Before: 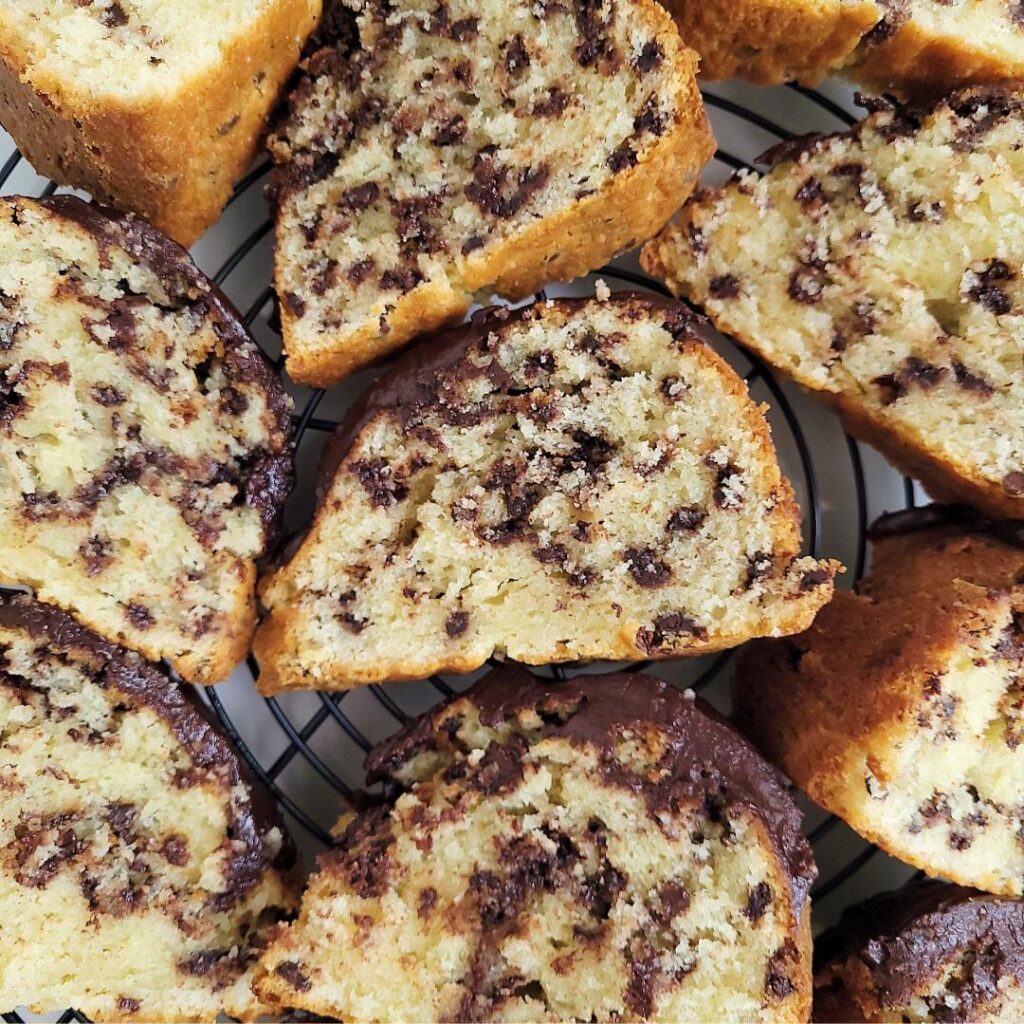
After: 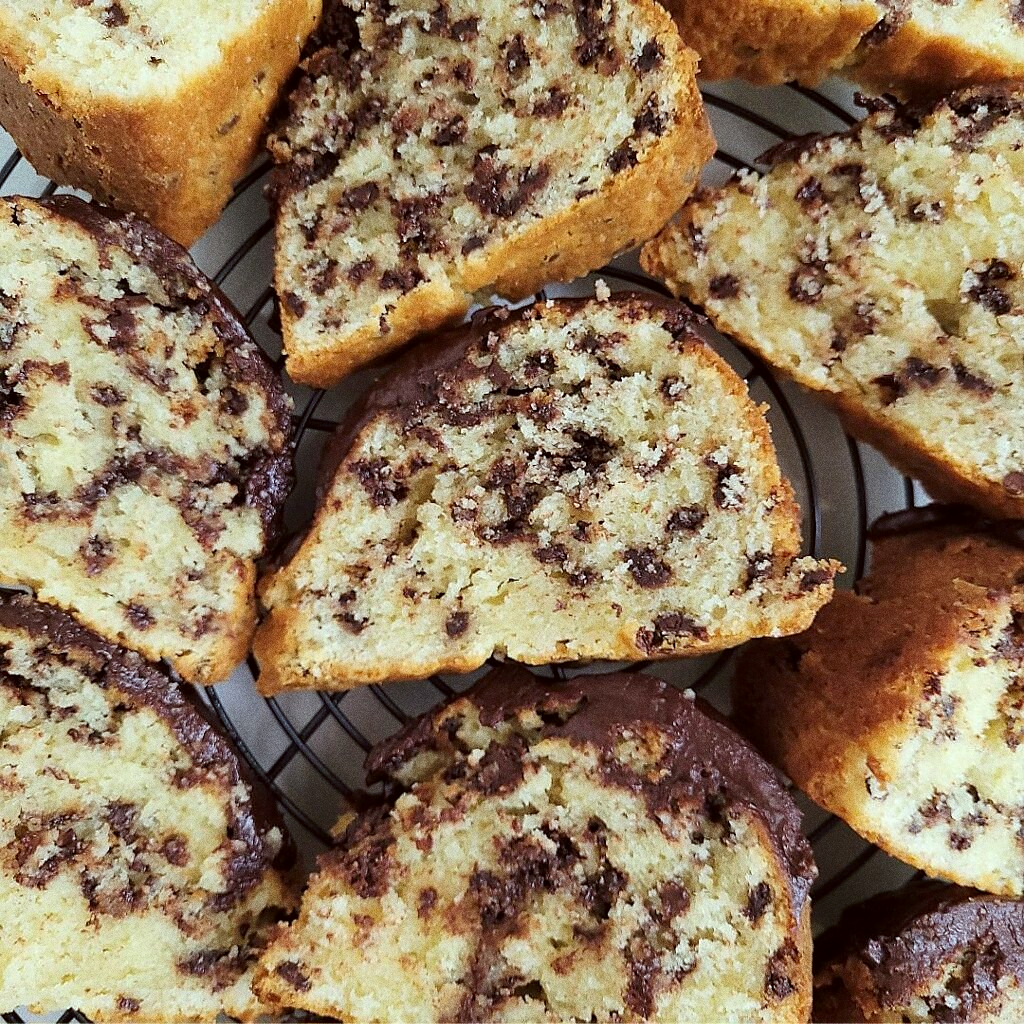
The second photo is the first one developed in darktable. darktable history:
sharpen: radius 0.969, amount 0.604
color correction: highlights a* -4.98, highlights b* -3.76, shadows a* 3.83, shadows b* 4.08
grain: coarseness 0.09 ISO, strength 40%
levels: mode automatic, gray 50.8%
